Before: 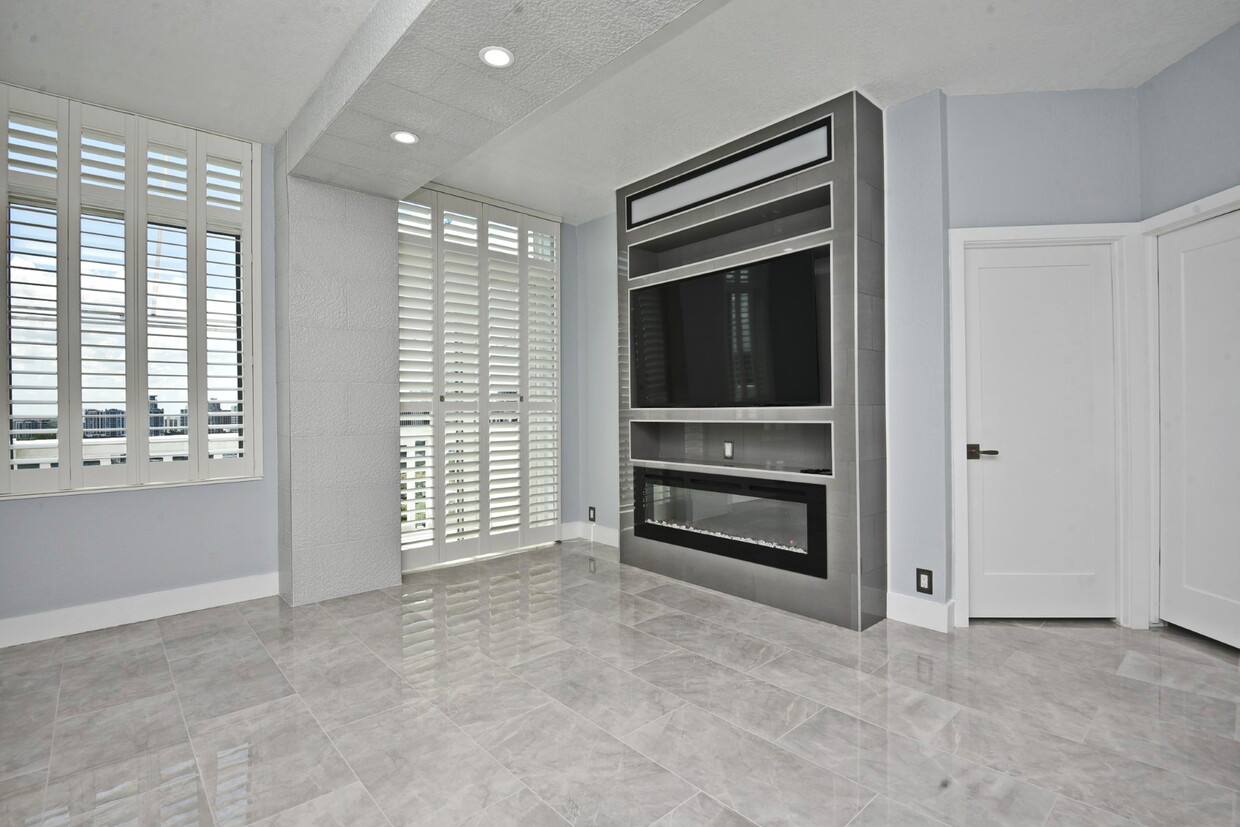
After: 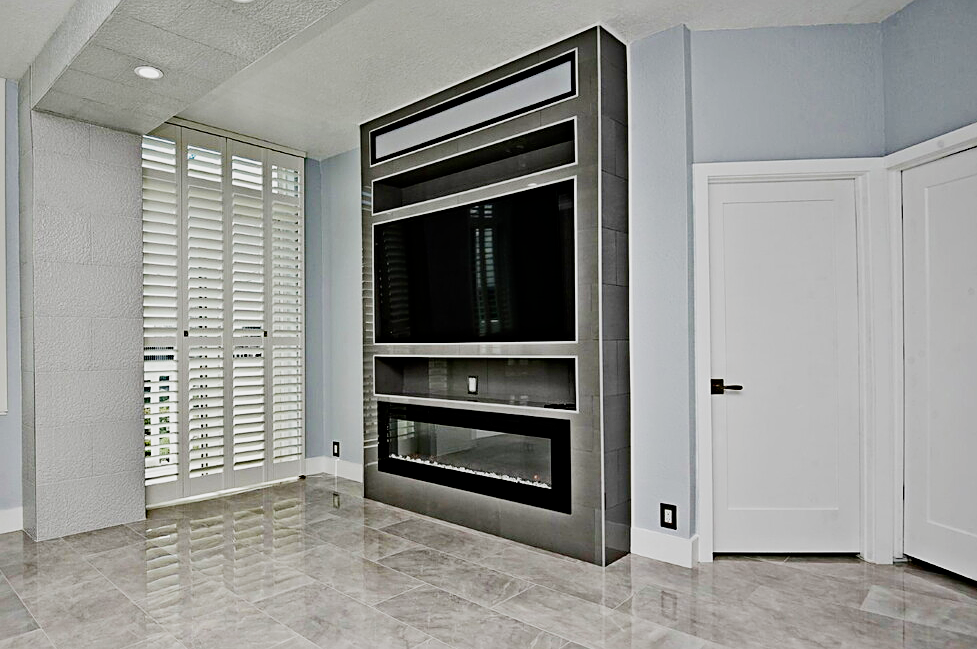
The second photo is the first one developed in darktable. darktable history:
filmic rgb: middle gray luminance 12.68%, black relative exposure -10.11 EV, white relative exposure 3.47 EV, target black luminance 0%, hardness 5.76, latitude 45.12%, contrast 1.22, highlights saturation mix 5.58%, shadows ↔ highlights balance 27.4%, preserve chrominance no, color science v5 (2021), contrast in shadows safe, contrast in highlights safe
sharpen: on, module defaults
haze removal: strength 0.418, compatibility mode true, adaptive false
crop and rotate: left 20.699%, top 7.928%, right 0.501%, bottom 13.577%
